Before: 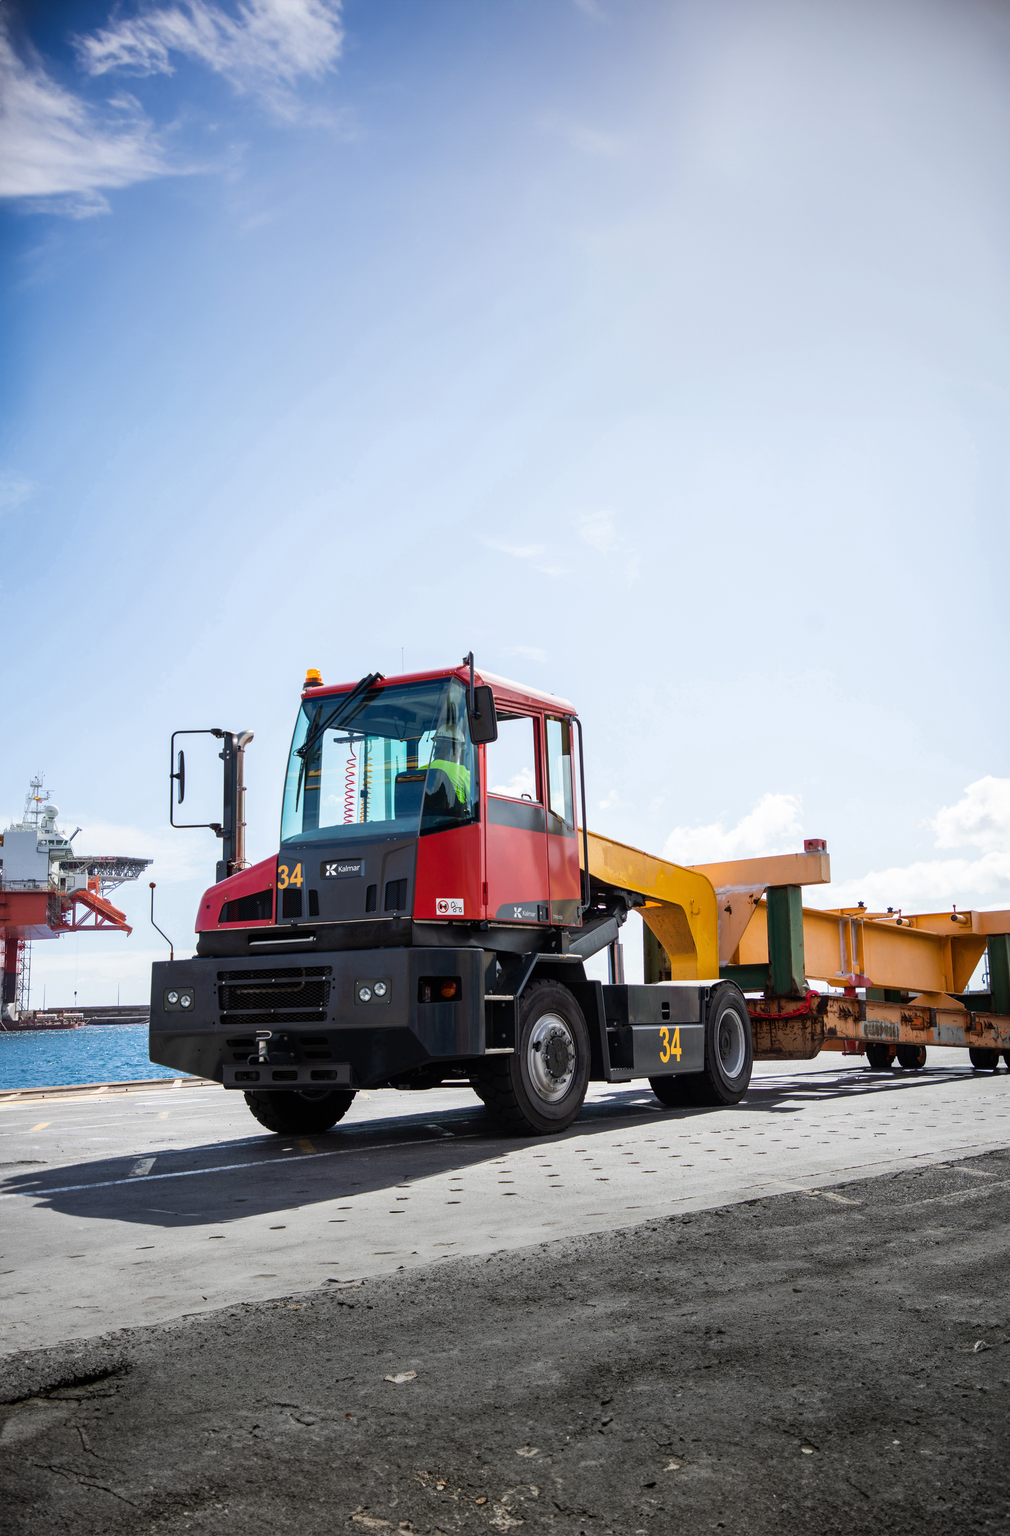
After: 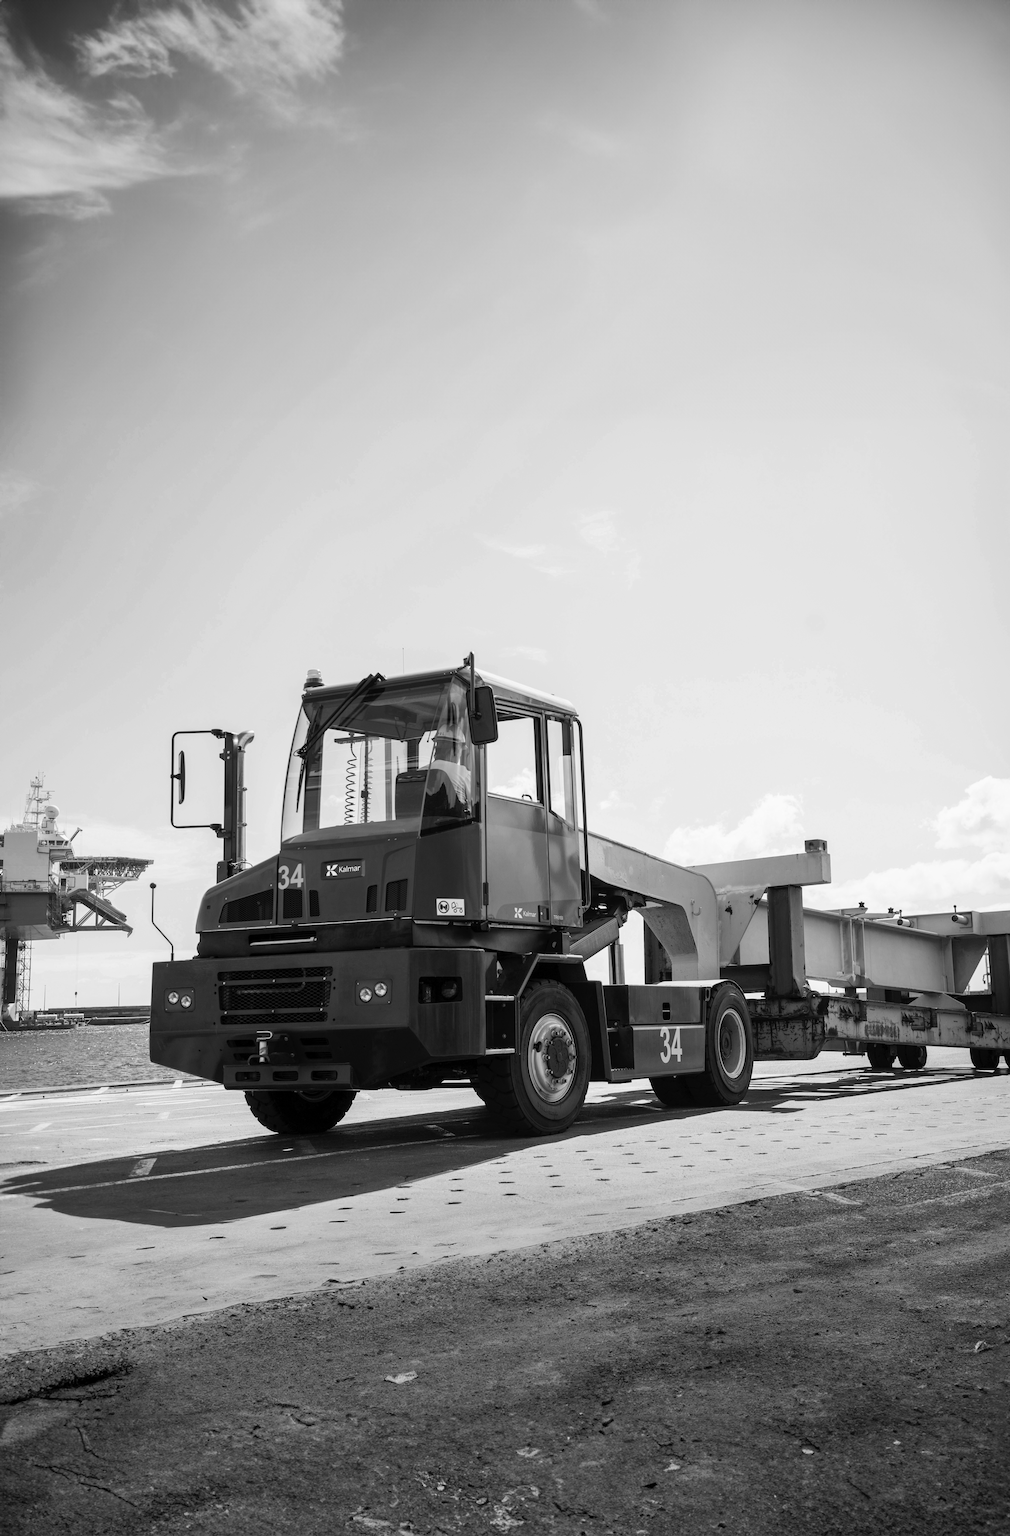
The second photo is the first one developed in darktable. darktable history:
tone curve: curves: ch0 [(0, 0) (0.003, 0.022) (0.011, 0.027) (0.025, 0.038) (0.044, 0.056) (0.069, 0.081) (0.1, 0.11) (0.136, 0.145) (0.177, 0.185) (0.224, 0.229) (0.277, 0.278) (0.335, 0.335) (0.399, 0.399) (0.468, 0.468) (0.543, 0.543) (0.623, 0.623) (0.709, 0.705) (0.801, 0.793) (0.898, 0.887) (1, 1)], preserve colors none
color look up table: target L [93.28, 93.51, 78.8, 79.52, 74.78, 59.79, 59.79, 34.03, 11.26, 200.73, 87.41, 89.88, 68.12, 60.56, 66.62, 57.09, 48.84, 25.32, 36.99, 24.87, 48.84, 28.27, 13.71, 30.01, 13.71, 84.91, 71.47, 57.09, 64.74, 52.01, 26.8, 44.41, 39.49, 22.62, 40.73, 40.73, 30.01, 22.16, 15.79, 5.464, 0.343, 75.52, 80.97, 79.88, 57.87, 55.93, 61.7, 36.15, 25.32], target a [0.001, 0.001, -0.001, -0.001, 0 ×7, 0.001, 0 ×9, 0.001, 0, 0.001, 0 ×6, 0.001, 0 ×5, 0.001, 0 ×12], target b [-0.008, -0.008, 0, 0.019, 0 ×5, -0.001, -0.001, -0.001, 0 ×9, -0.003, 0, -0.003, 0, -0.001, 0 ×4, -0.003, 0 ×5, -0.003, 0, -0.002, 0, 0, 0, -0.001, -0.001, 0 ×5], num patches 49
